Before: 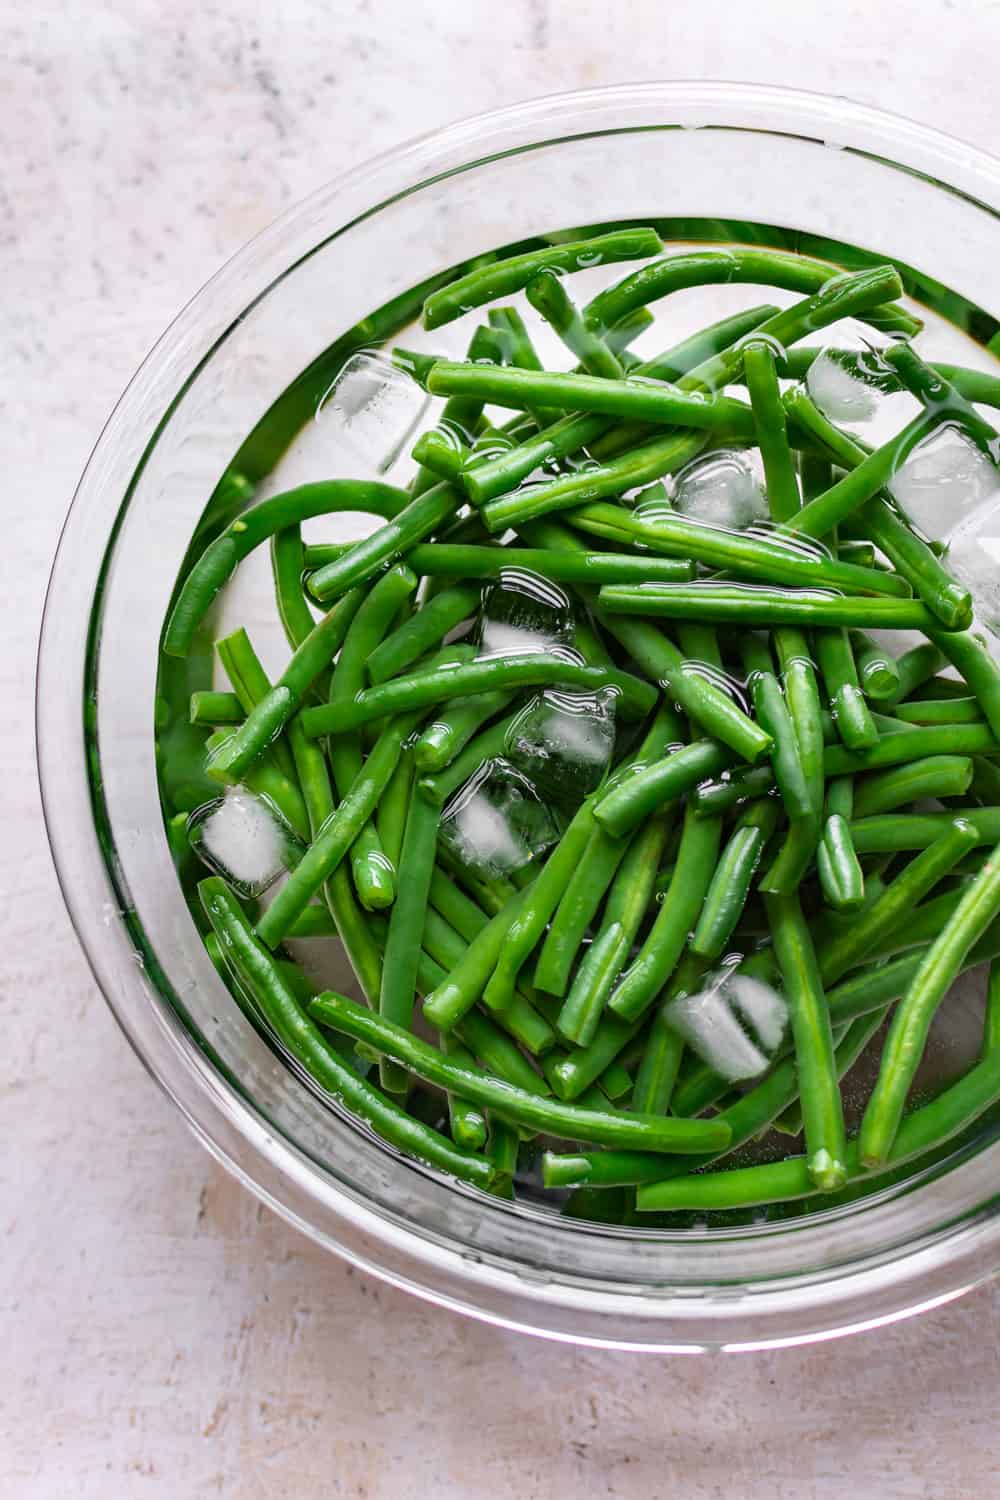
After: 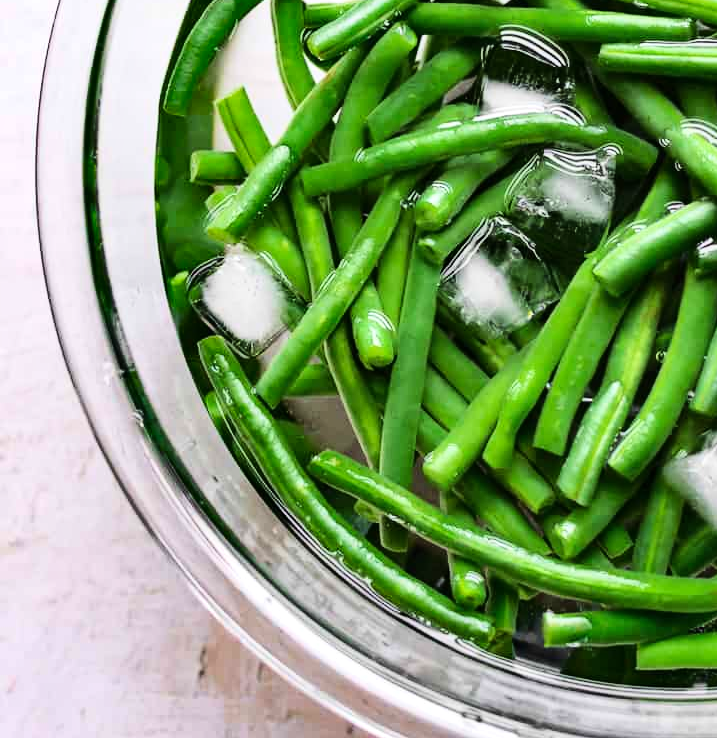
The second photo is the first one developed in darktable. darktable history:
crop: top 36.132%, right 28.266%, bottom 14.661%
base curve: curves: ch0 [(0, 0) (0.036, 0.025) (0.121, 0.166) (0.206, 0.329) (0.605, 0.79) (1, 1)]
exposure: exposure 0.203 EV, compensate highlight preservation false
shadows and highlights: low approximation 0.01, soften with gaussian
